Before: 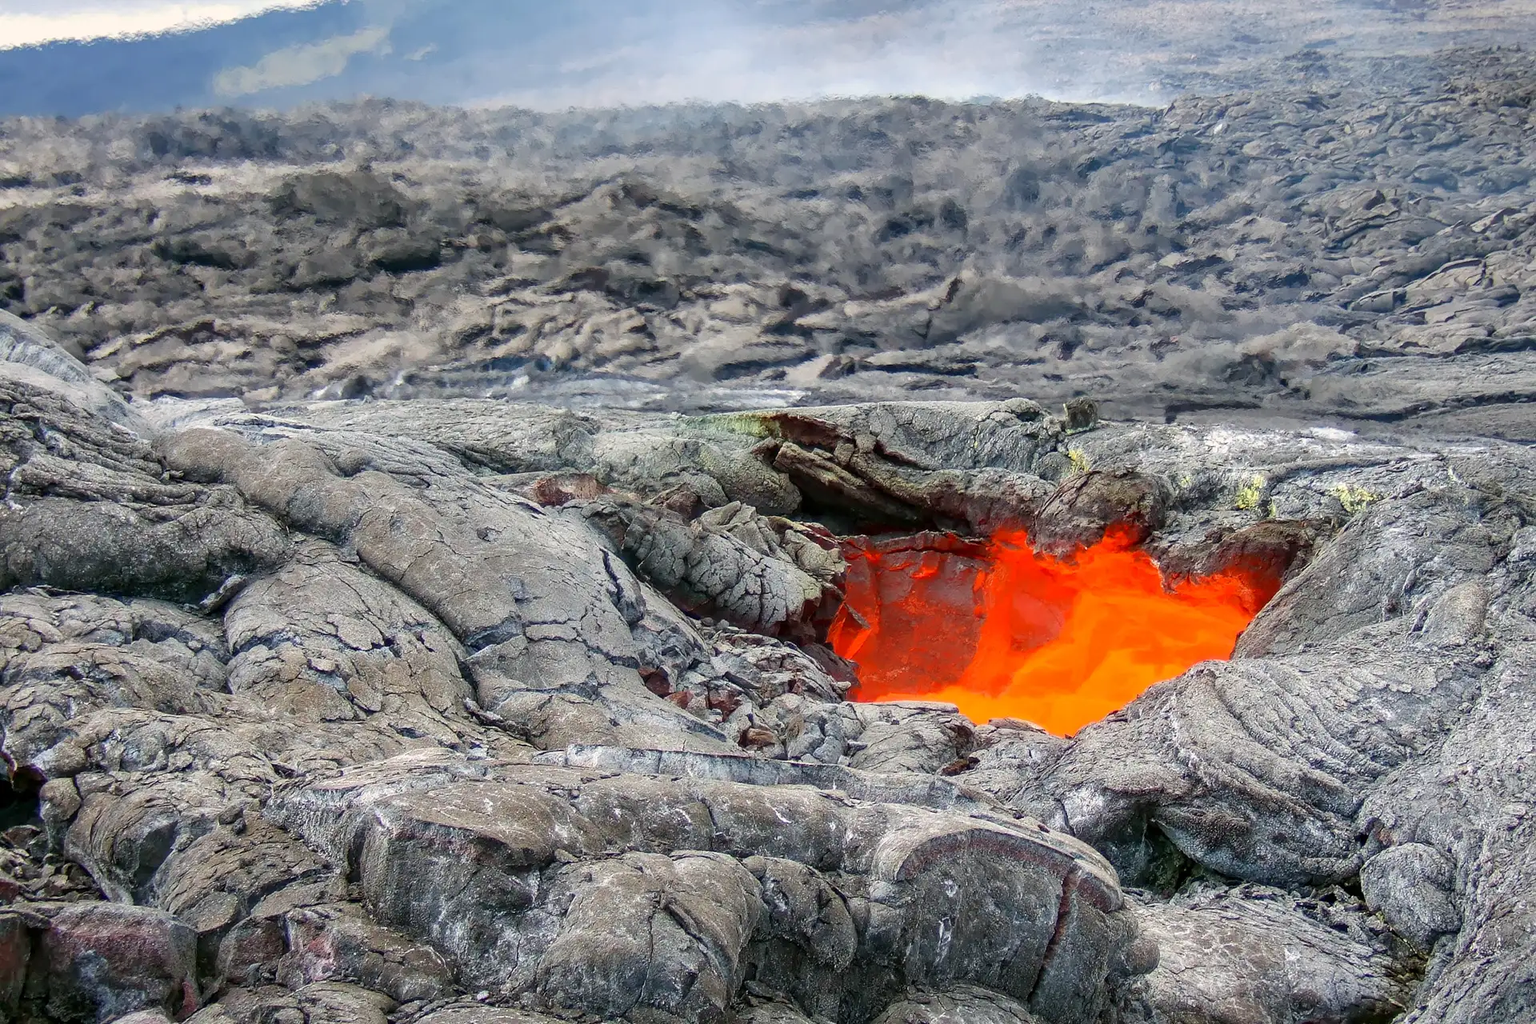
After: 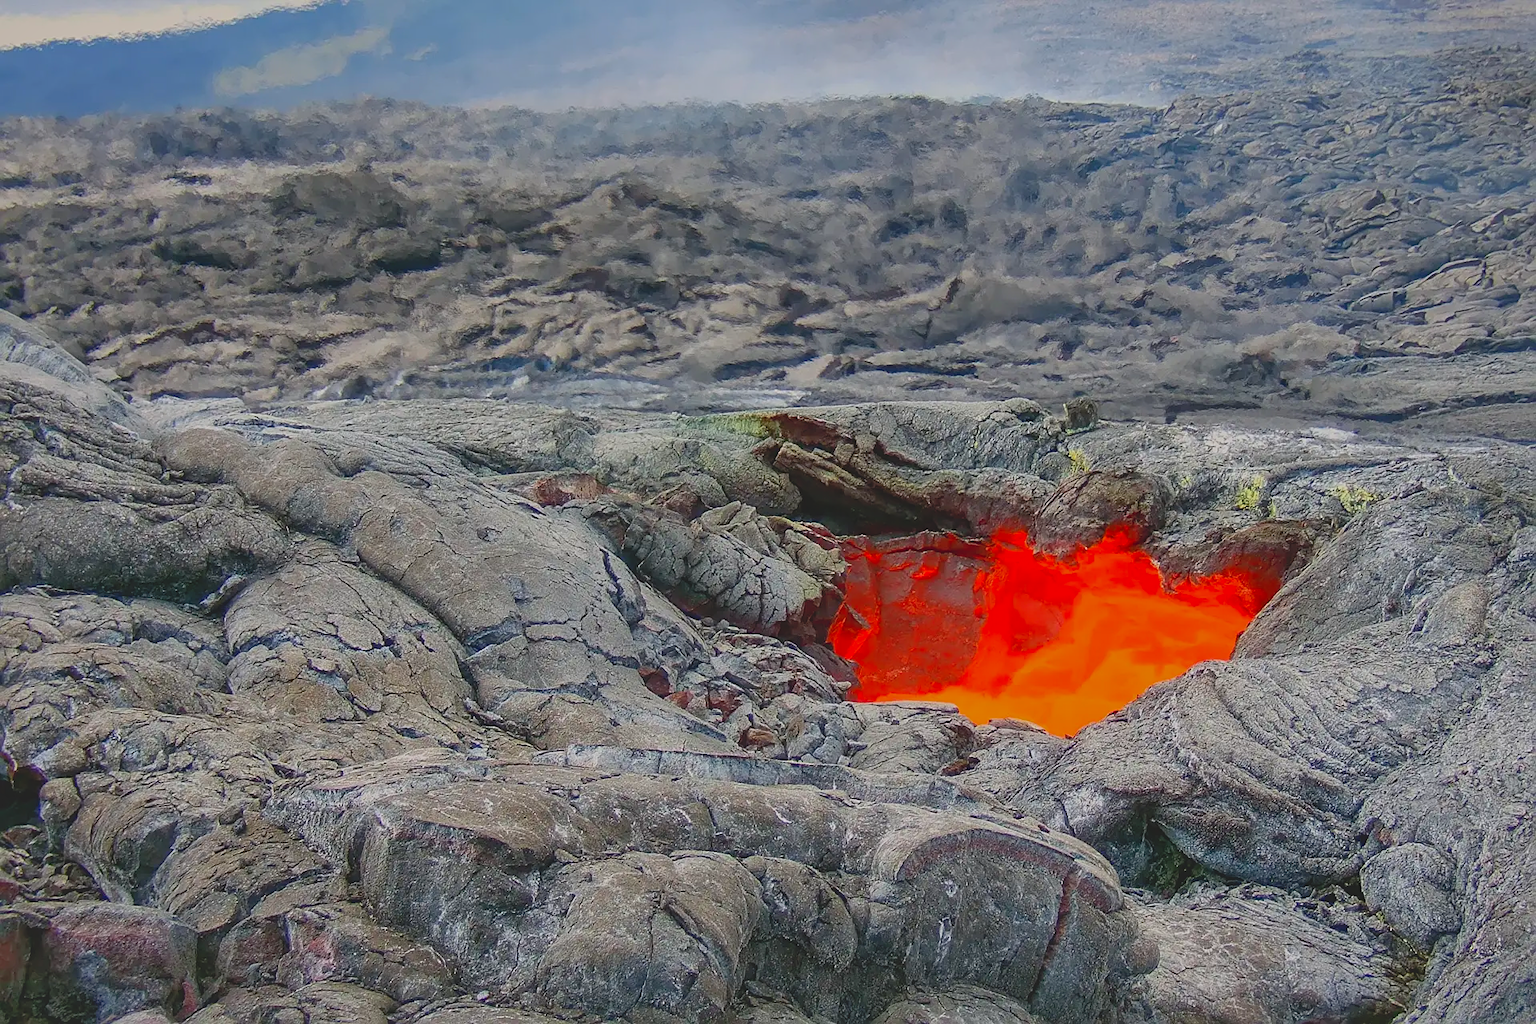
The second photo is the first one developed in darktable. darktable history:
shadows and highlights: on, module defaults
exposure: exposure -0.419 EV, compensate highlight preservation false
contrast brightness saturation: contrast -0.19, saturation 0.187
sharpen: on, module defaults
